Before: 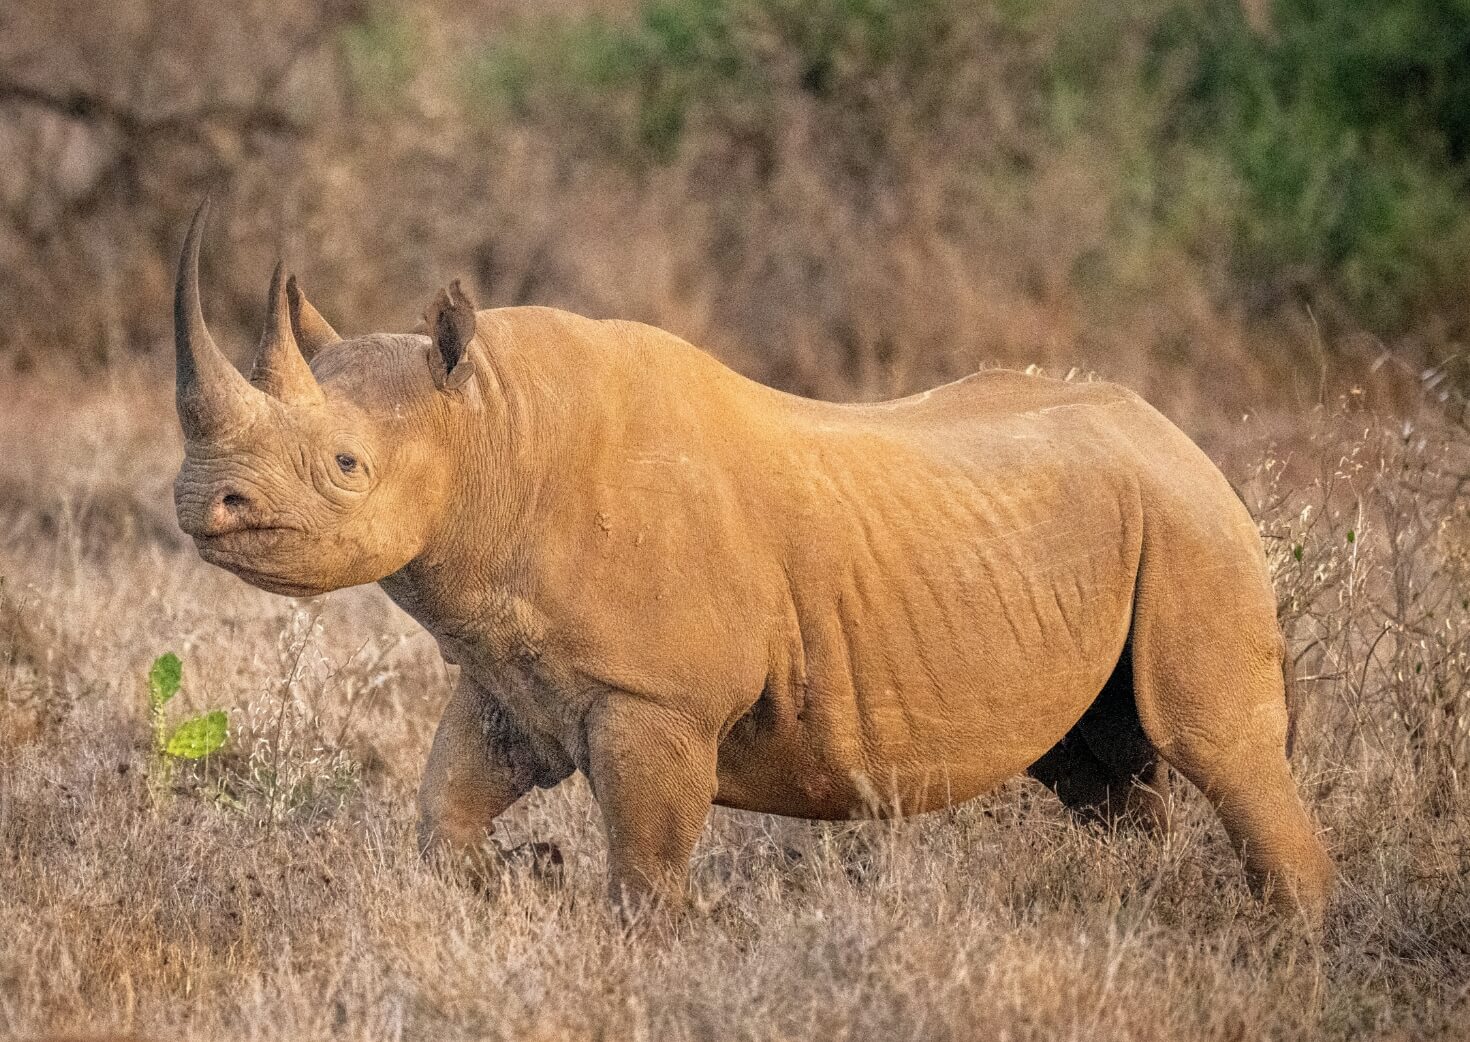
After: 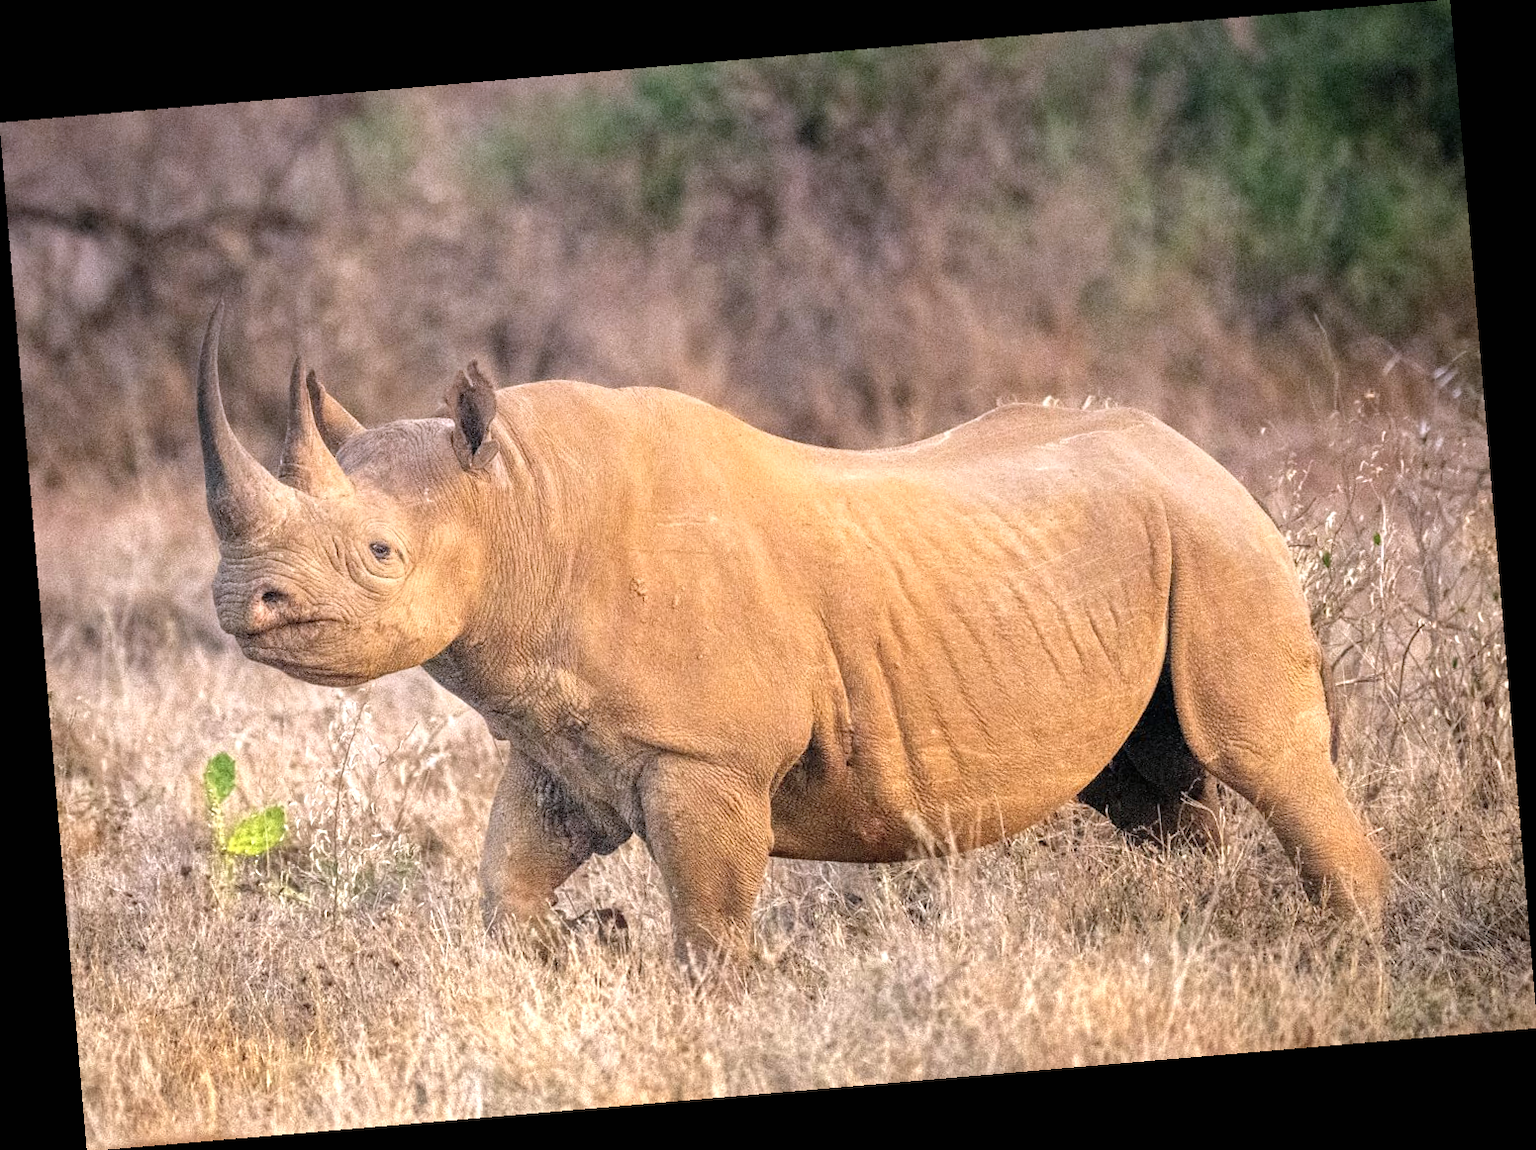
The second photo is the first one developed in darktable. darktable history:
graduated density: hue 238.83°, saturation 50%
contrast brightness saturation: saturation -0.05
rotate and perspective: rotation -4.86°, automatic cropping off
exposure: black level correction 0, exposure 0.9 EV, compensate highlight preservation false
